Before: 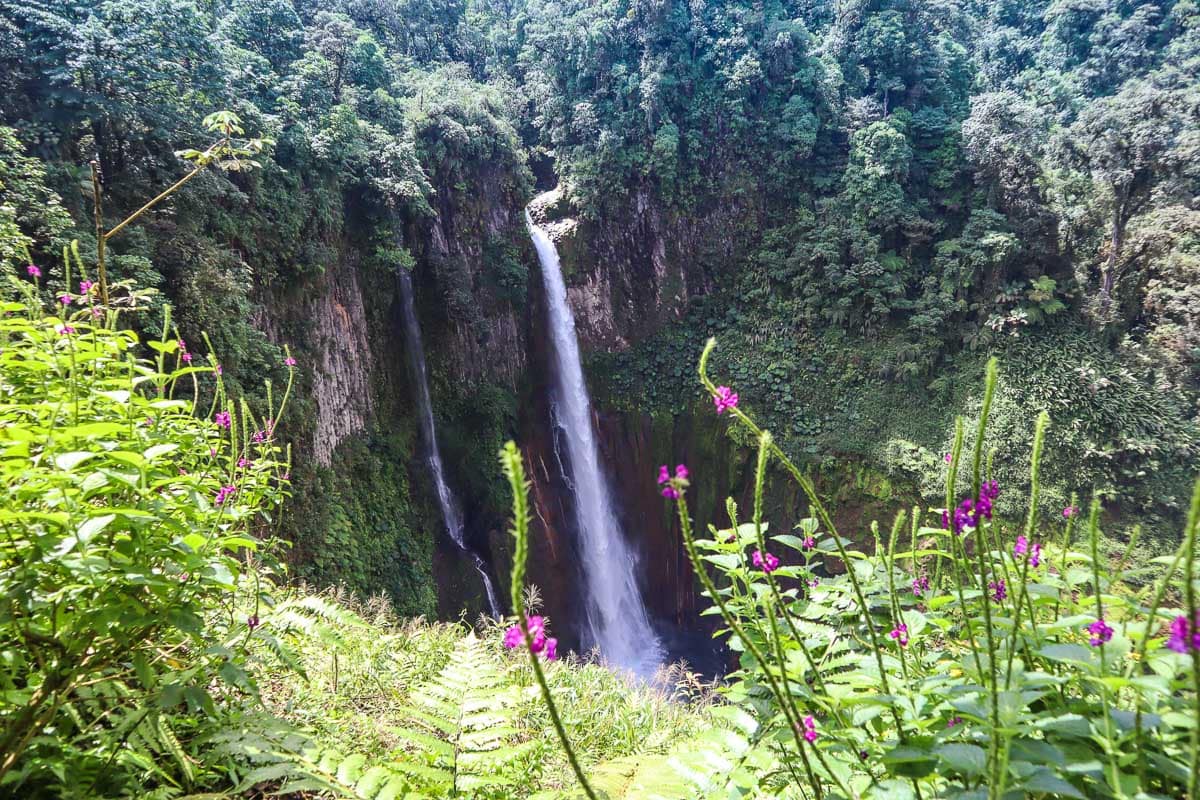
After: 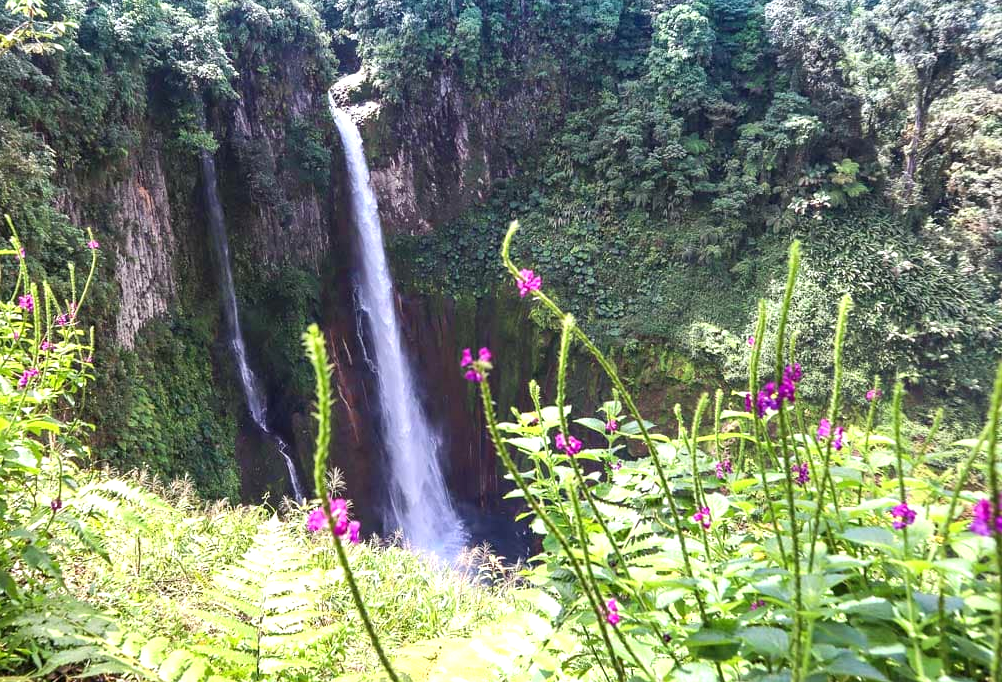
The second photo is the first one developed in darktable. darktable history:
crop: left 16.435%, top 14.709%
exposure: black level correction 0.001, exposure 0.499 EV, compensate exposure bias true, compensate highlight preservation false
